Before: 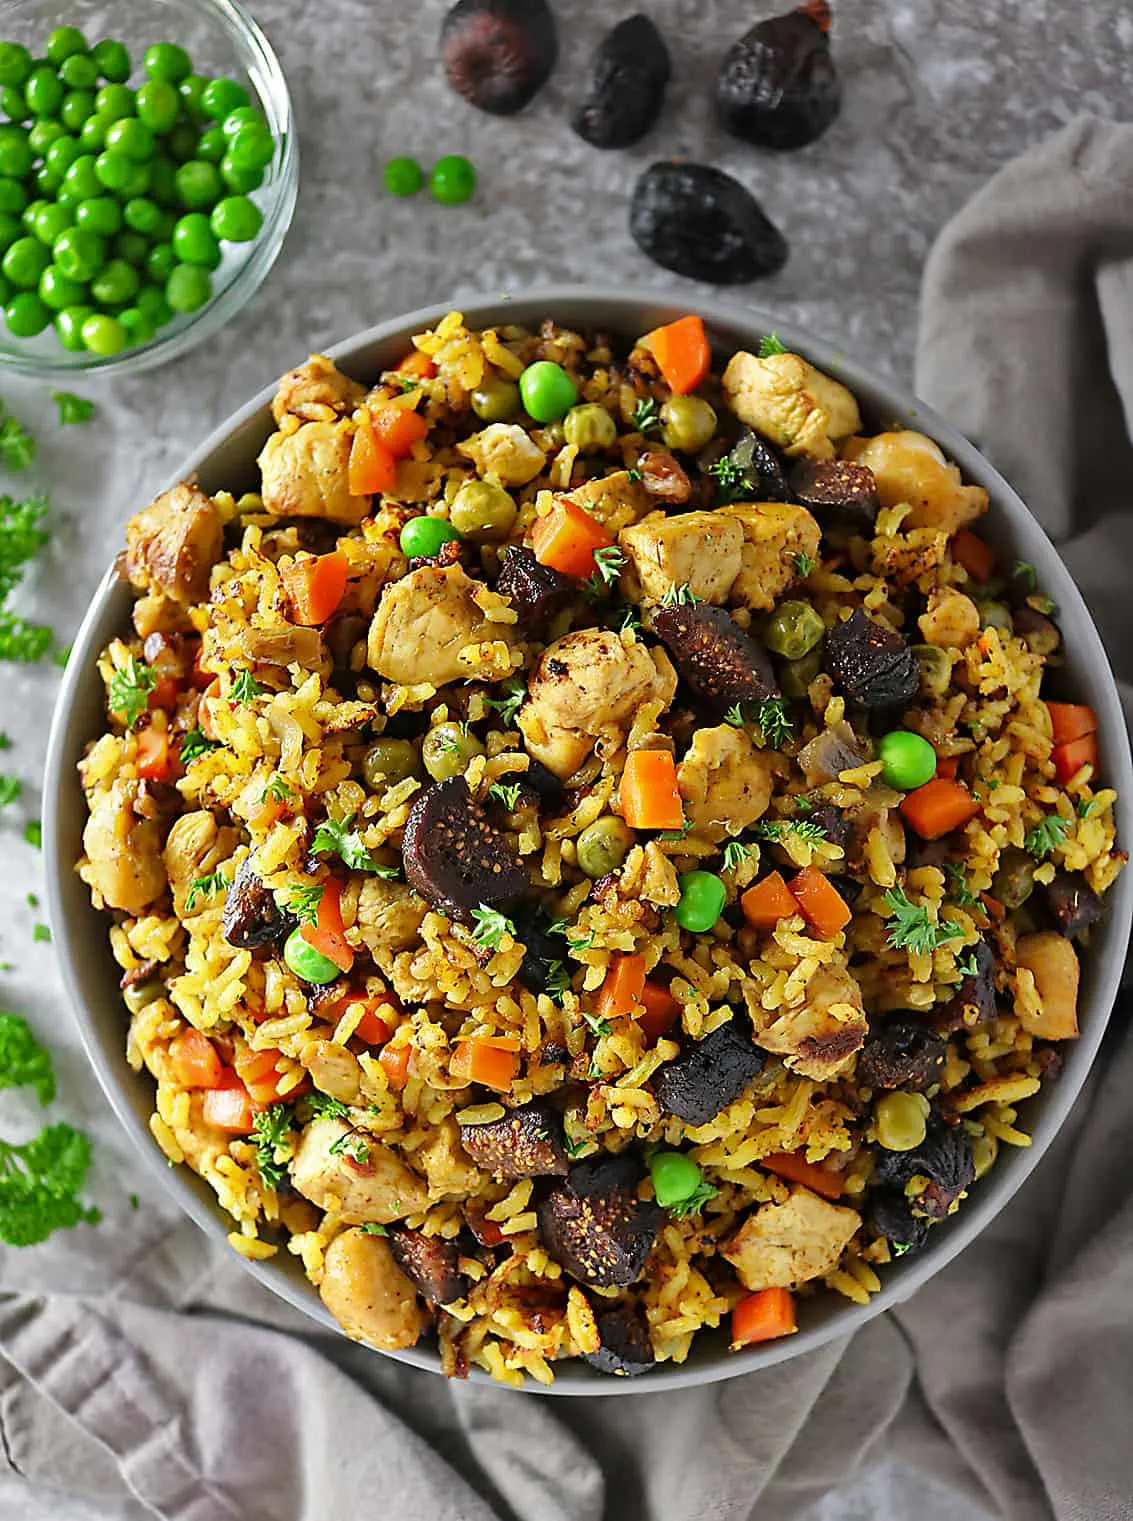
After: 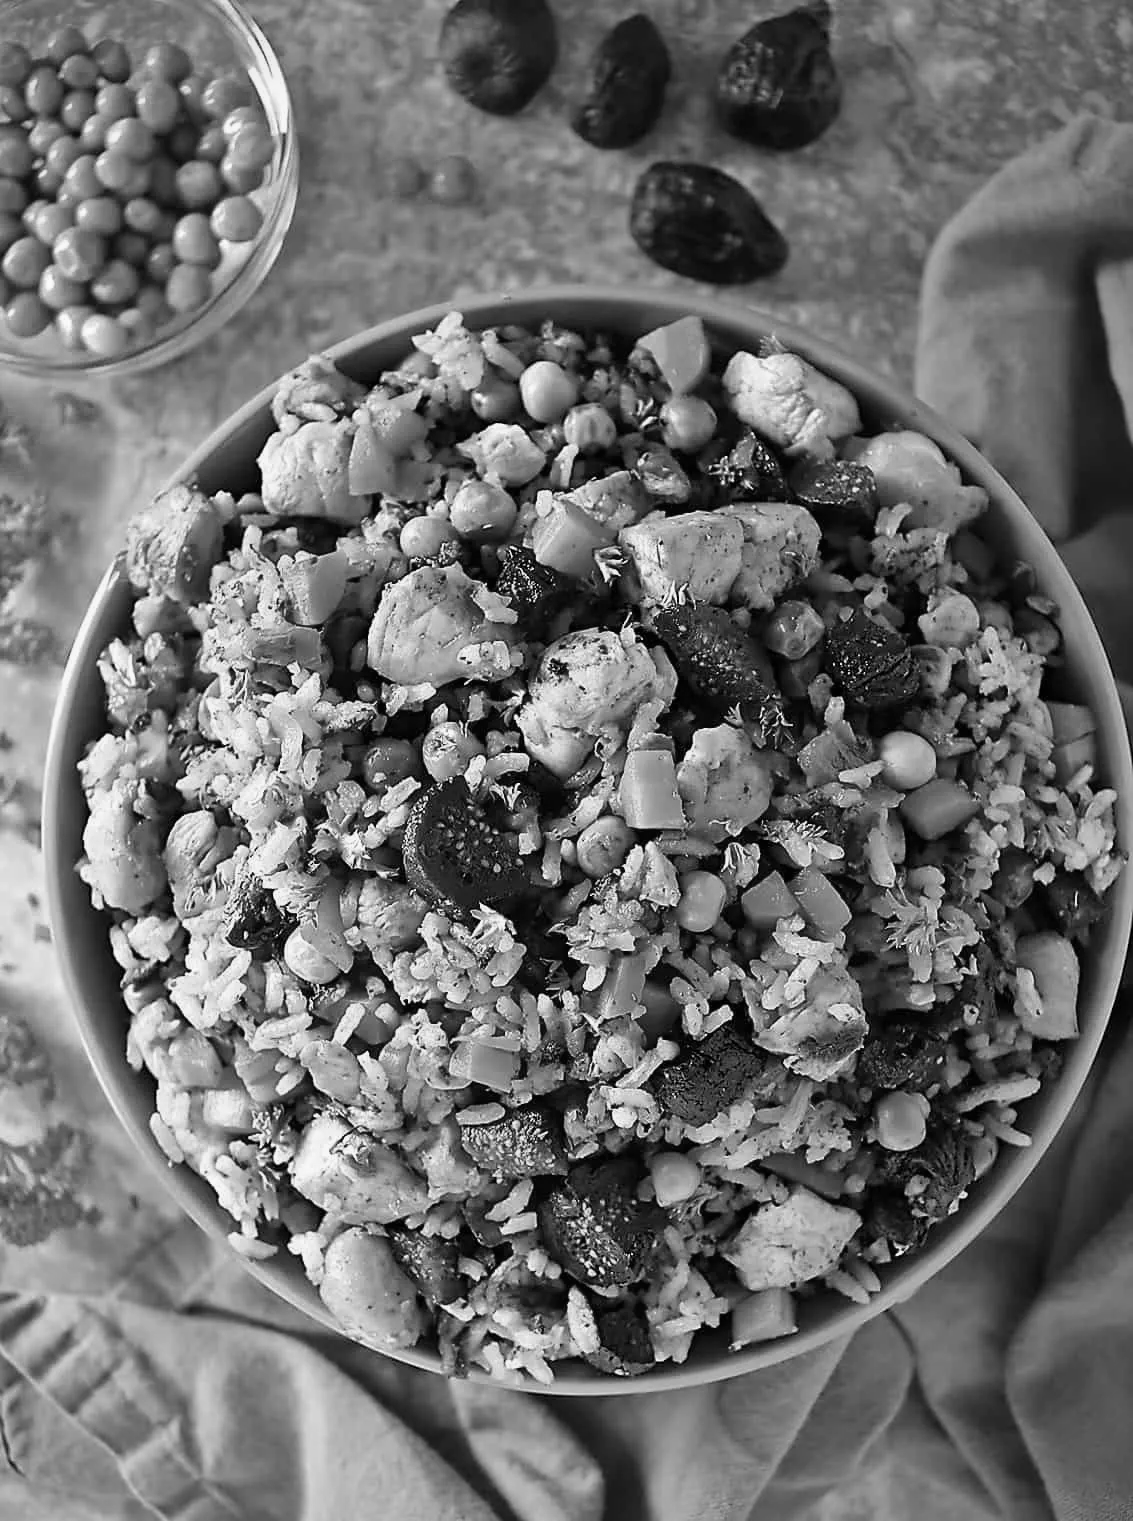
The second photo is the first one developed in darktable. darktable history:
white balance: red 0.974, blue 1.044
vignetting: fall-off start 92.6%, brightness -0.52, saturation -0.51, center (-0.012, 0)
monochrome: a -35.87, b 49.73, size 1.7
